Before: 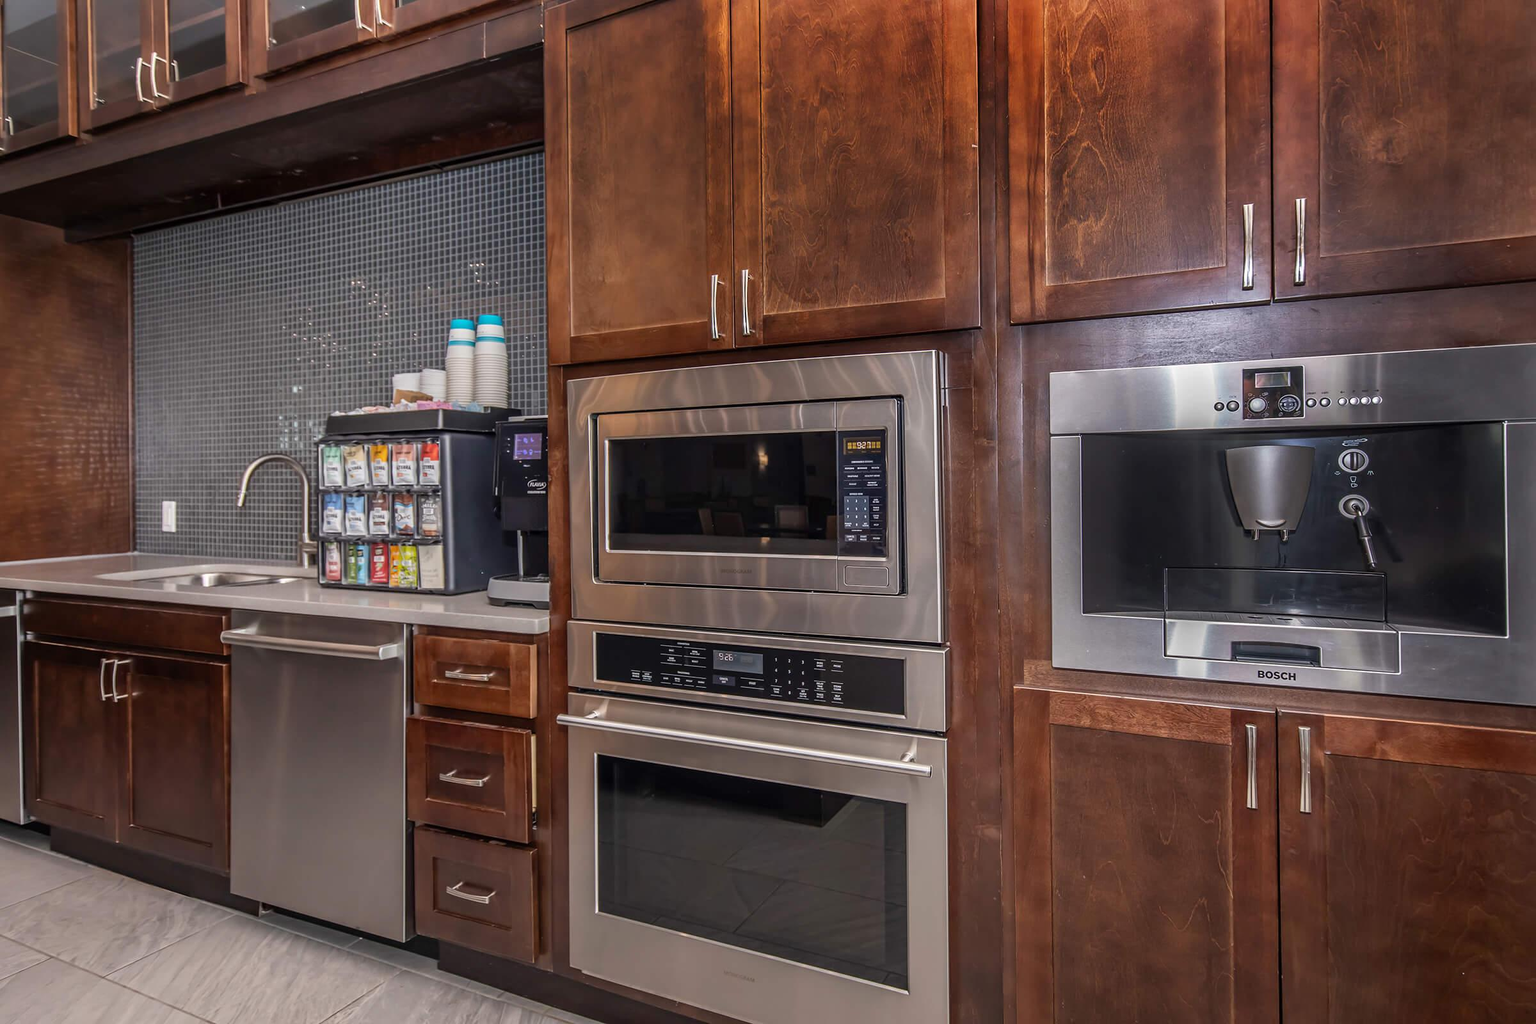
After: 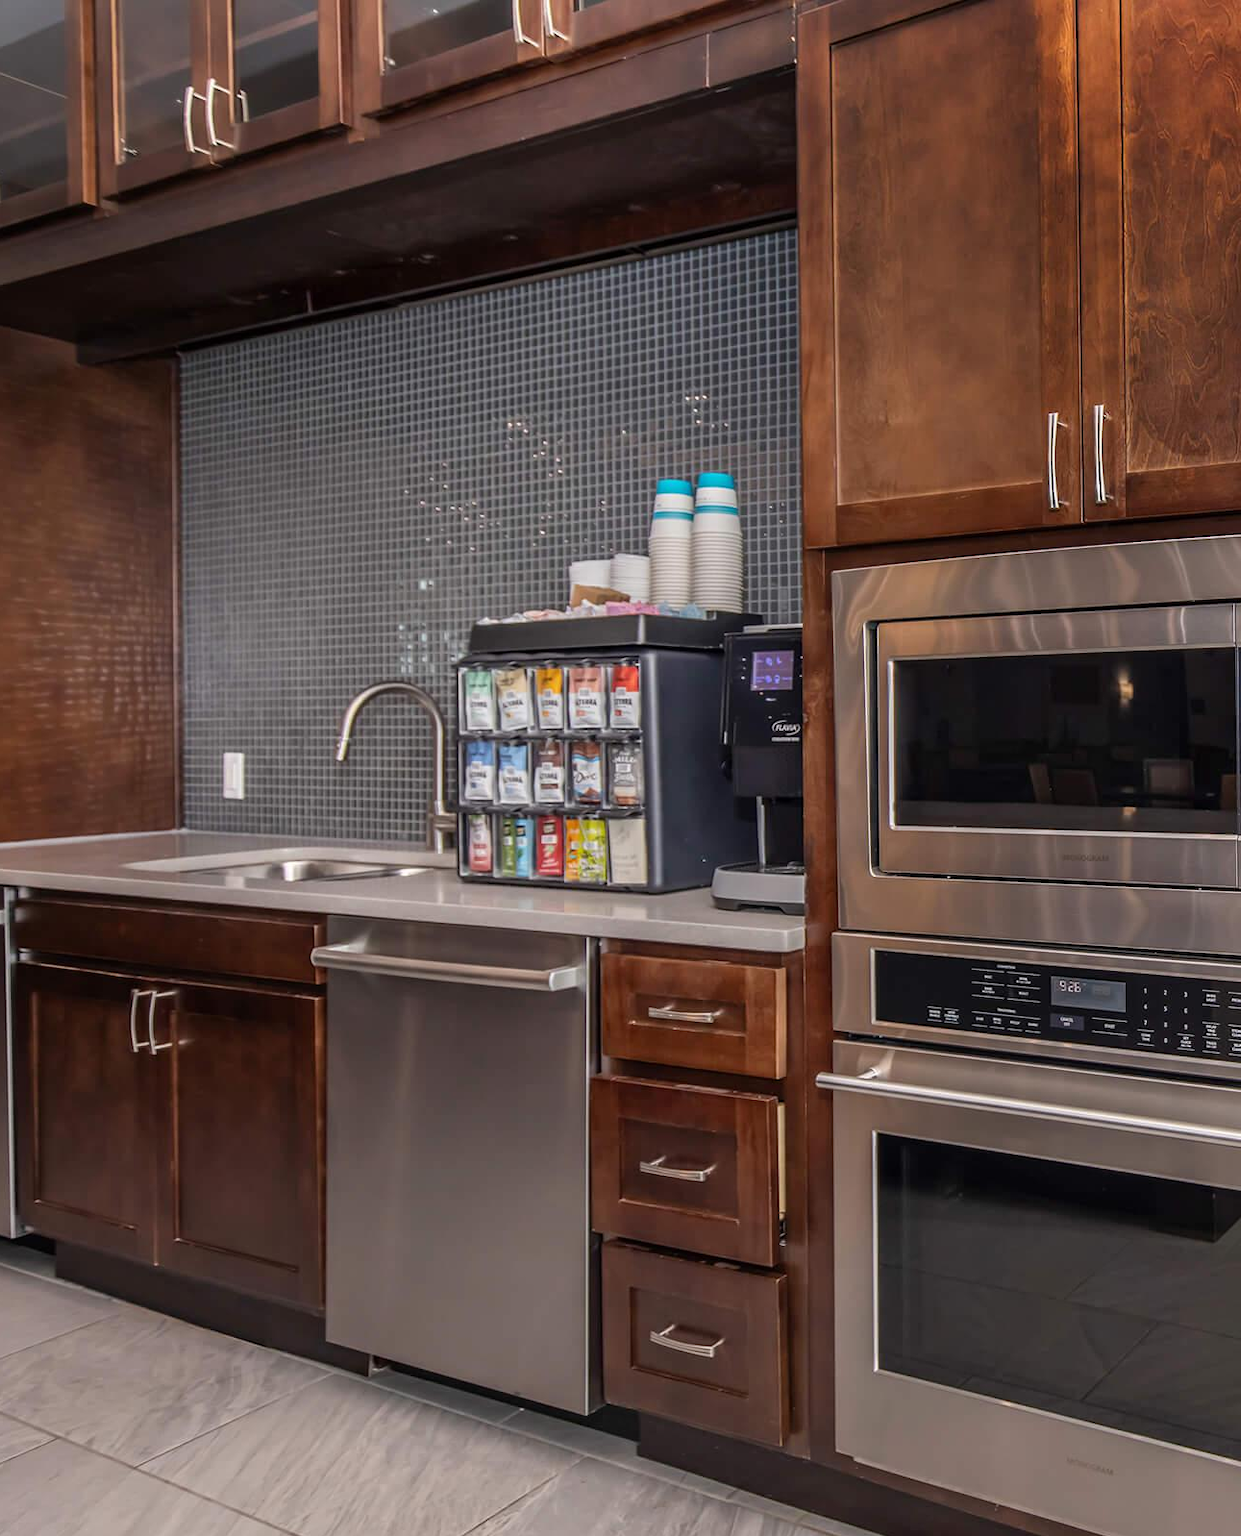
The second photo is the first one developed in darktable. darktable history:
crop: left 0.9%, right 45.252%, bottom 0.079%
